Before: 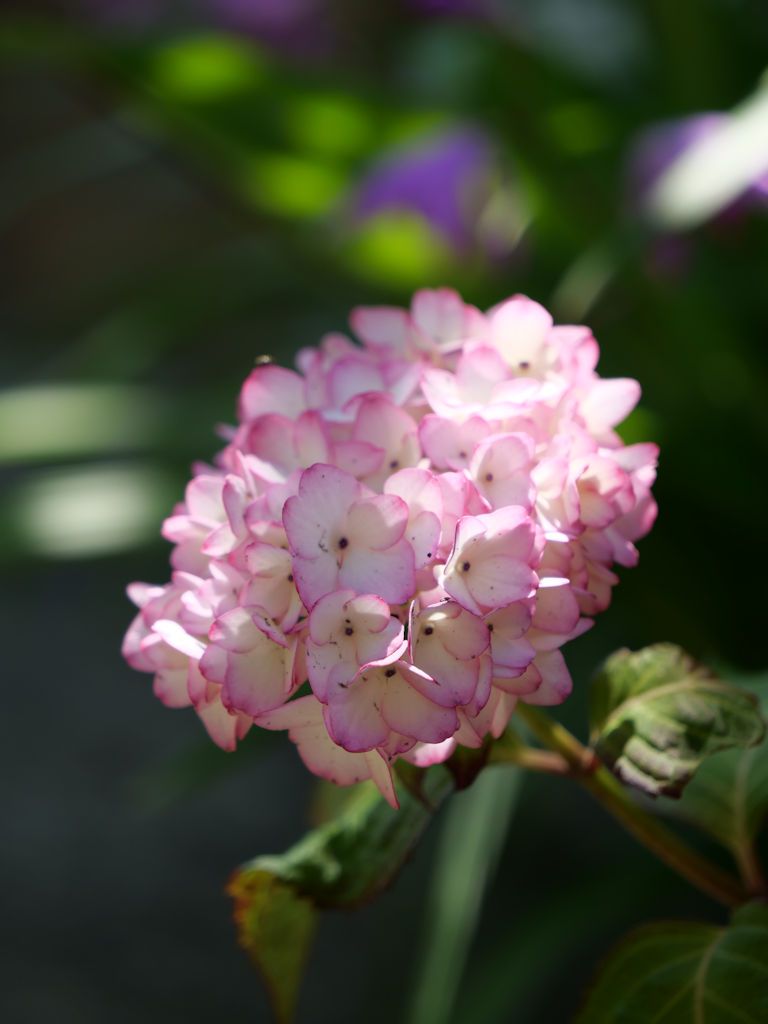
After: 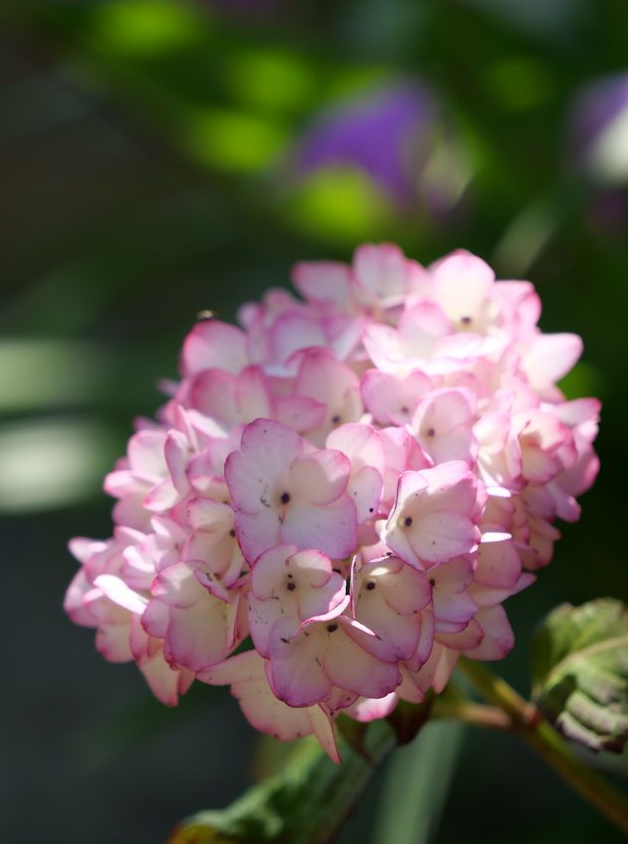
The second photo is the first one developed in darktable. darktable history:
crop and rotate: left 7.585%, top 4.468%, right 10.615%, bottom 13.109%
